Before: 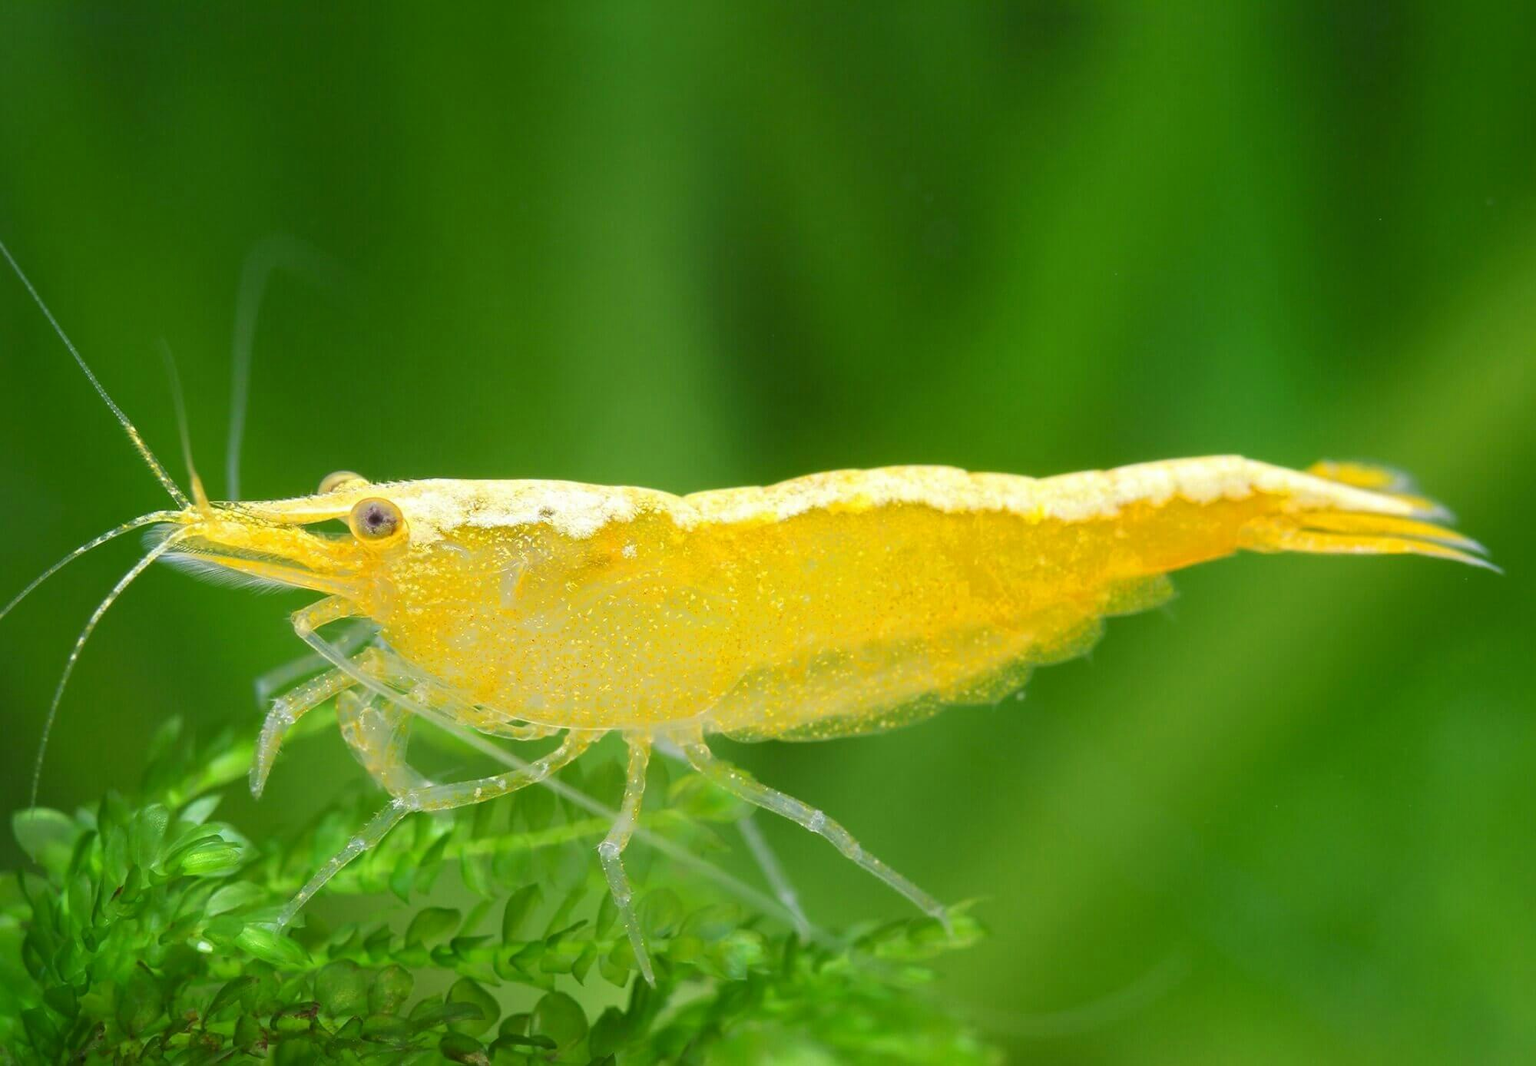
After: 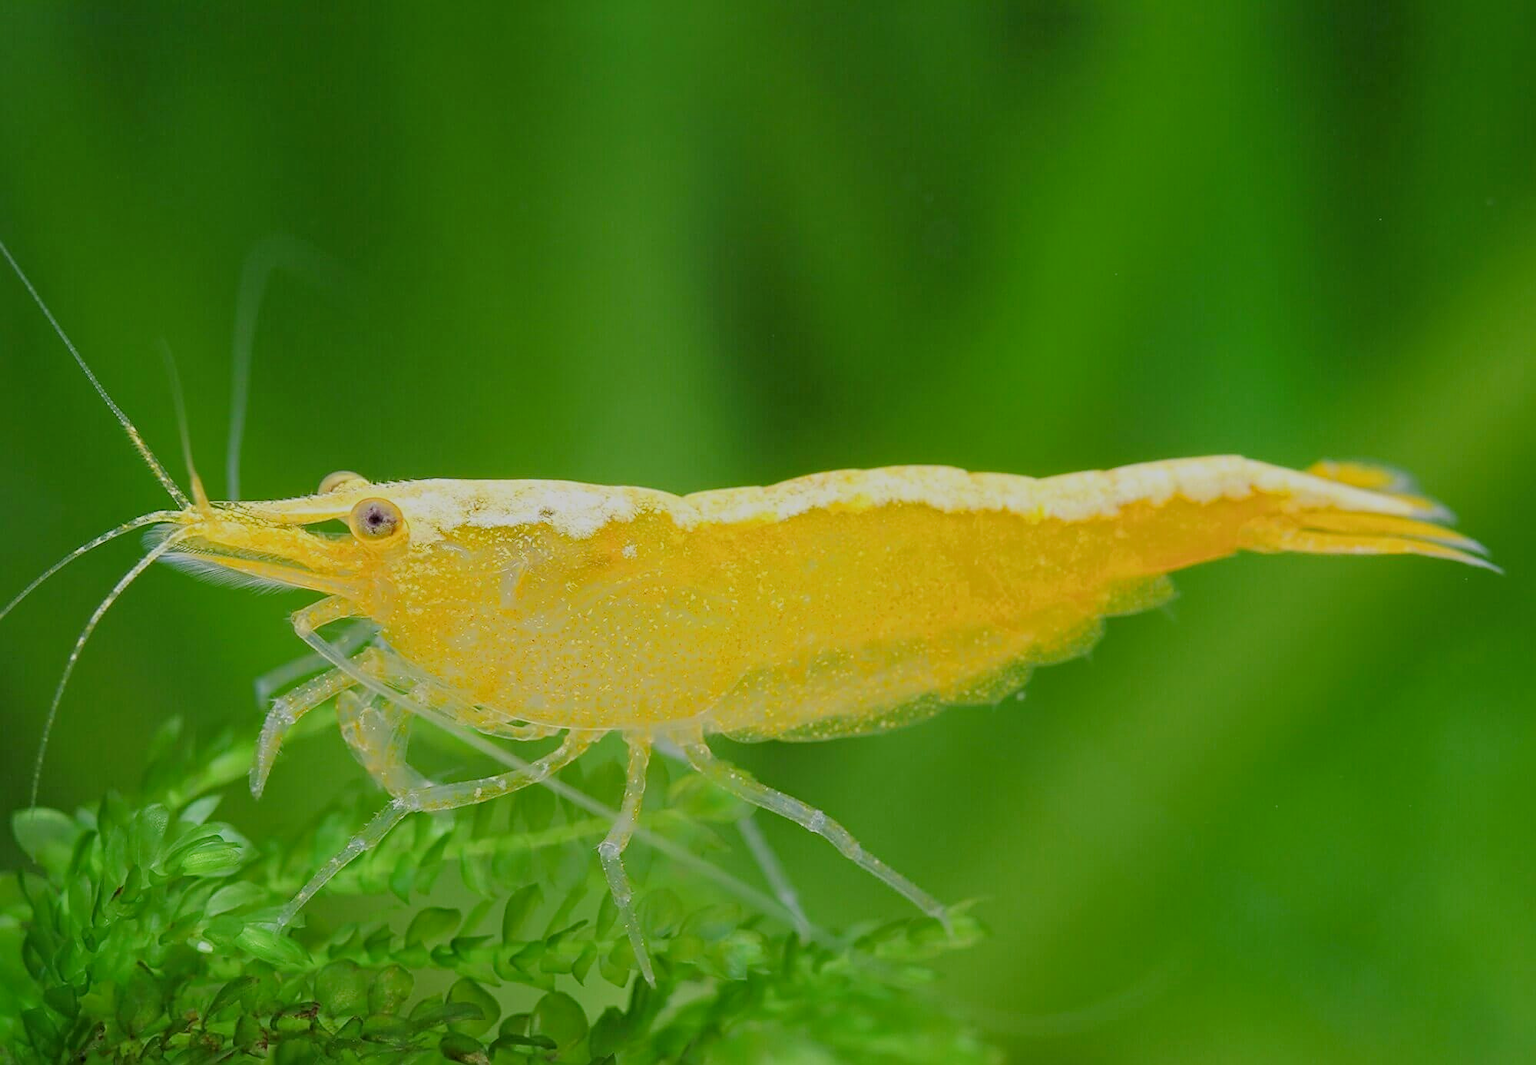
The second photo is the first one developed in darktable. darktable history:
filmic rgb: black relative exposure -6.59 EV, white relative exposure 4.71 EV, hardness 3.13, contrast 0.805
sharpen: on, module defaults
tone equalizer: on, module defaults
haze removal: compatibility mode true, adaptive false
